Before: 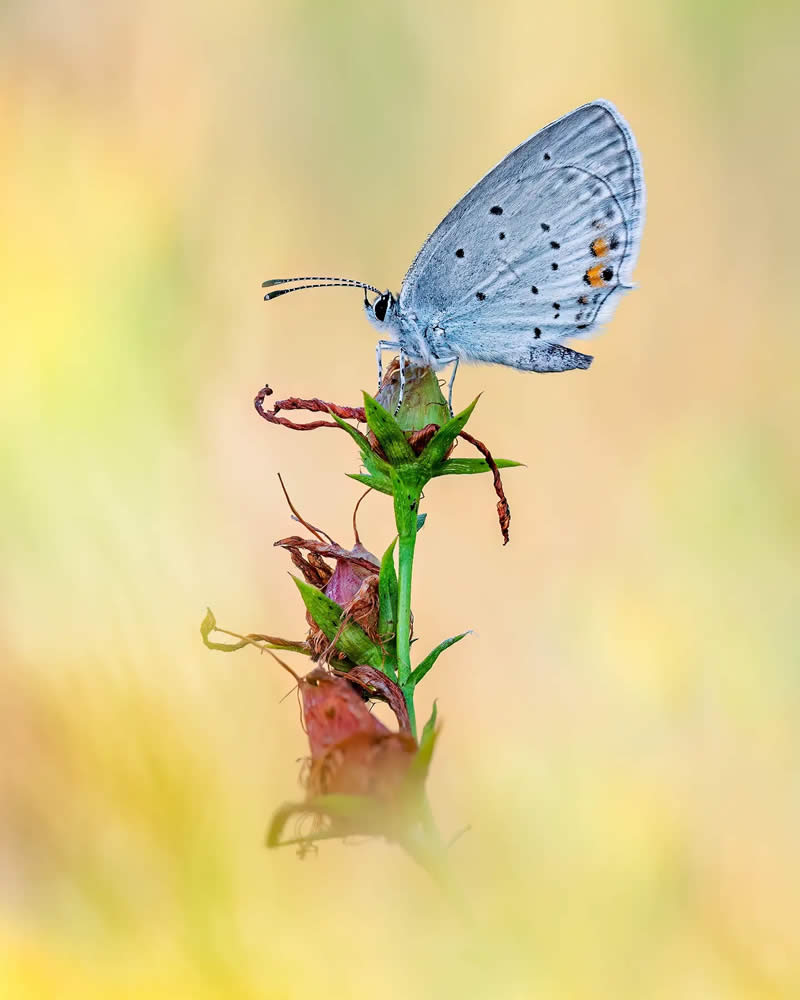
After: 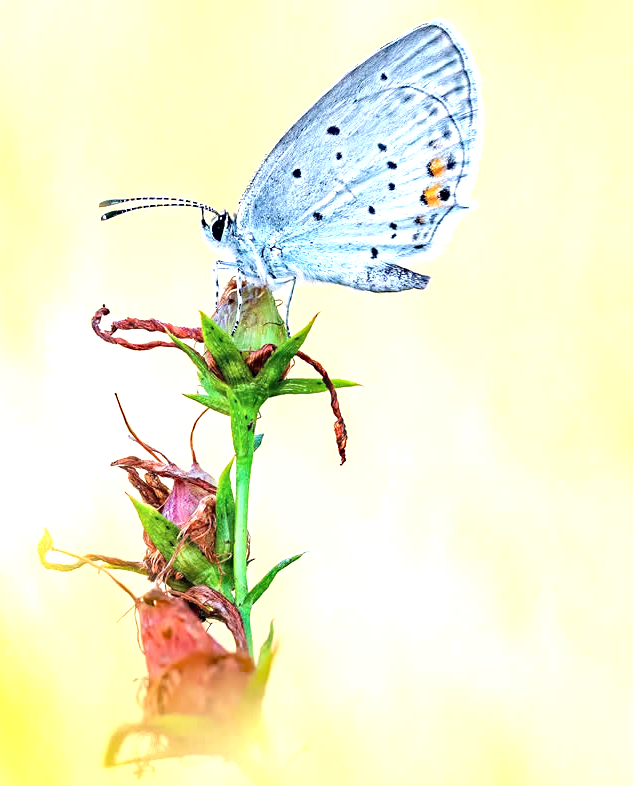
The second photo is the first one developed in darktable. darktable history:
contrast brightness saturation: saturation -0.094
exposure: exposure 1.143 EV, compensate exposure bias true, compensate highlight preservation false
crop and rotate: left 20.495%, top 8.051%, right 0.333%, bottom 13.347%
haze removal: compatibility mode true, adaptive false
